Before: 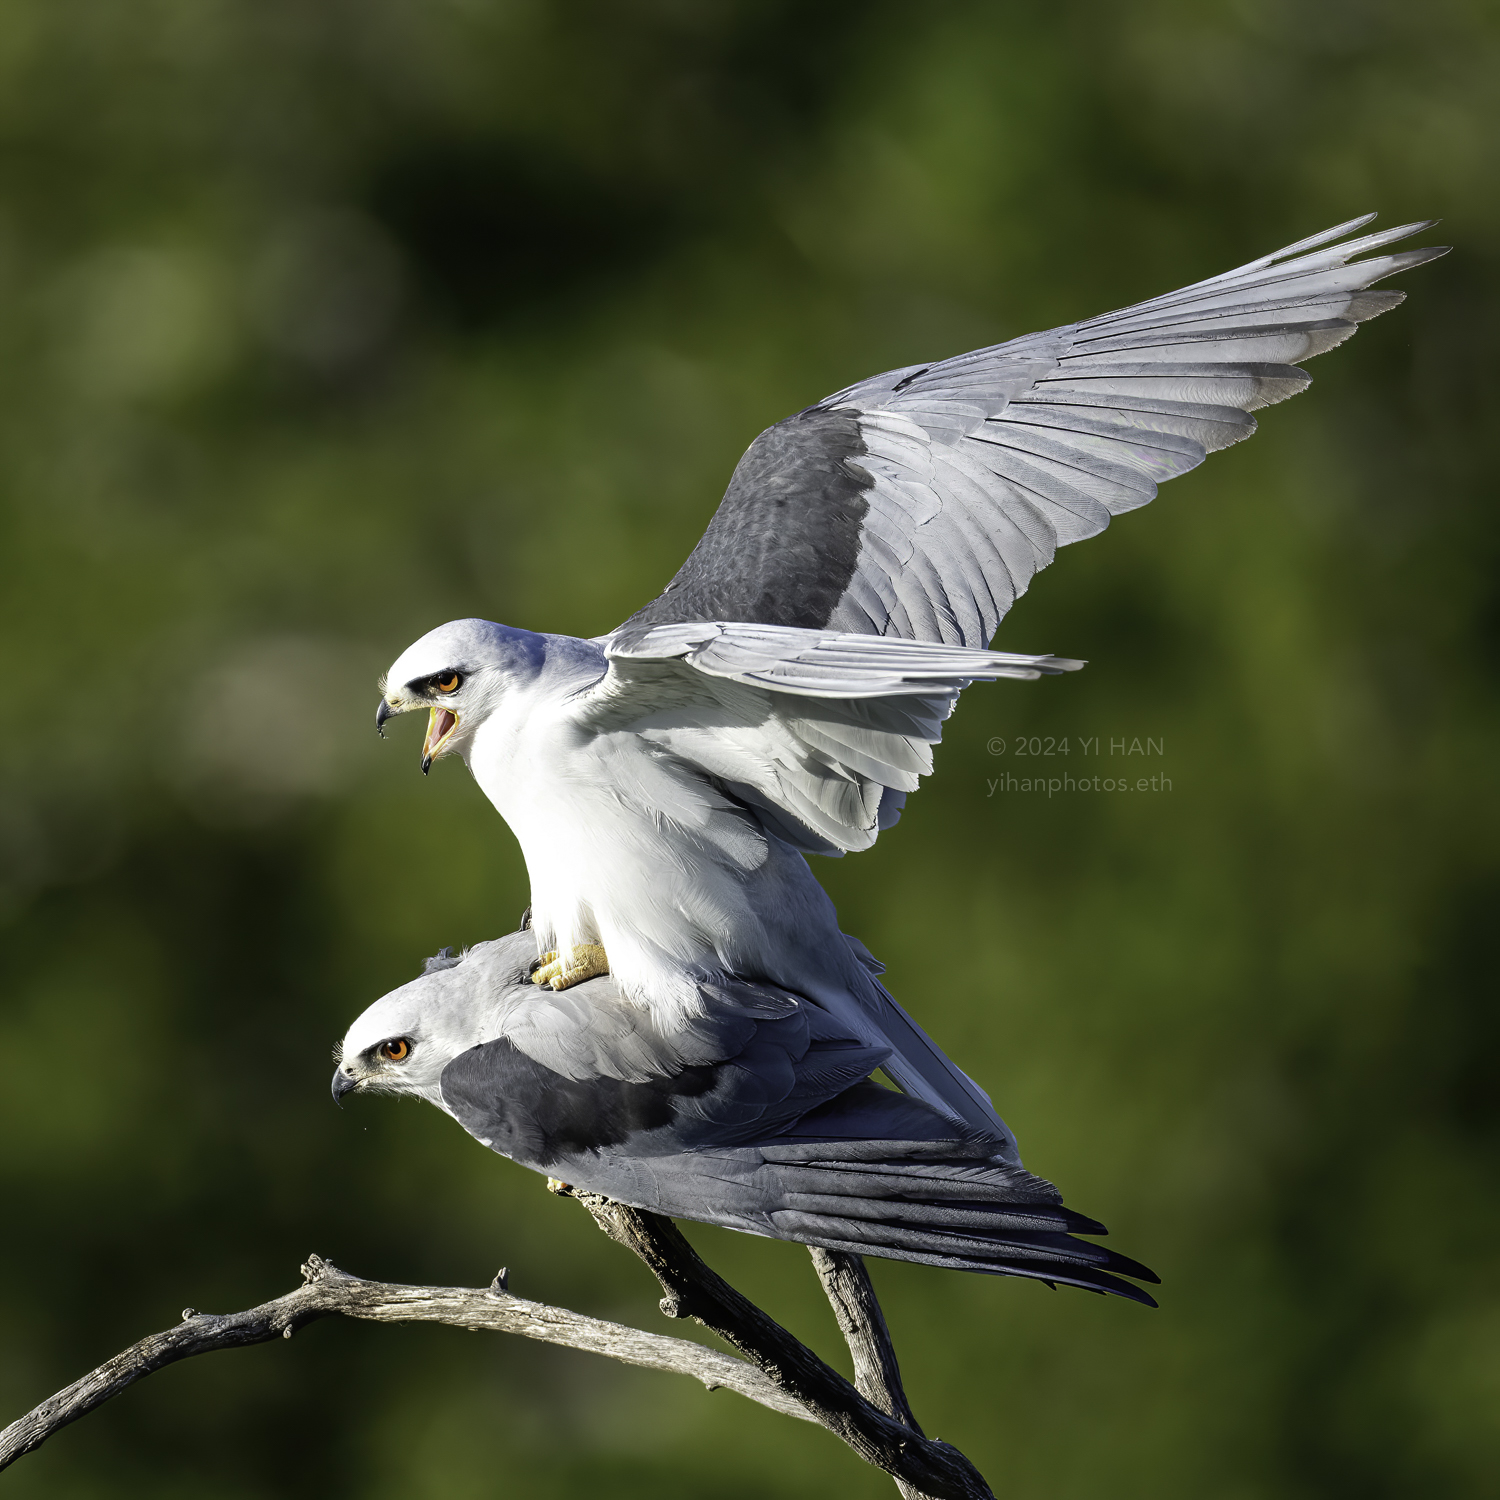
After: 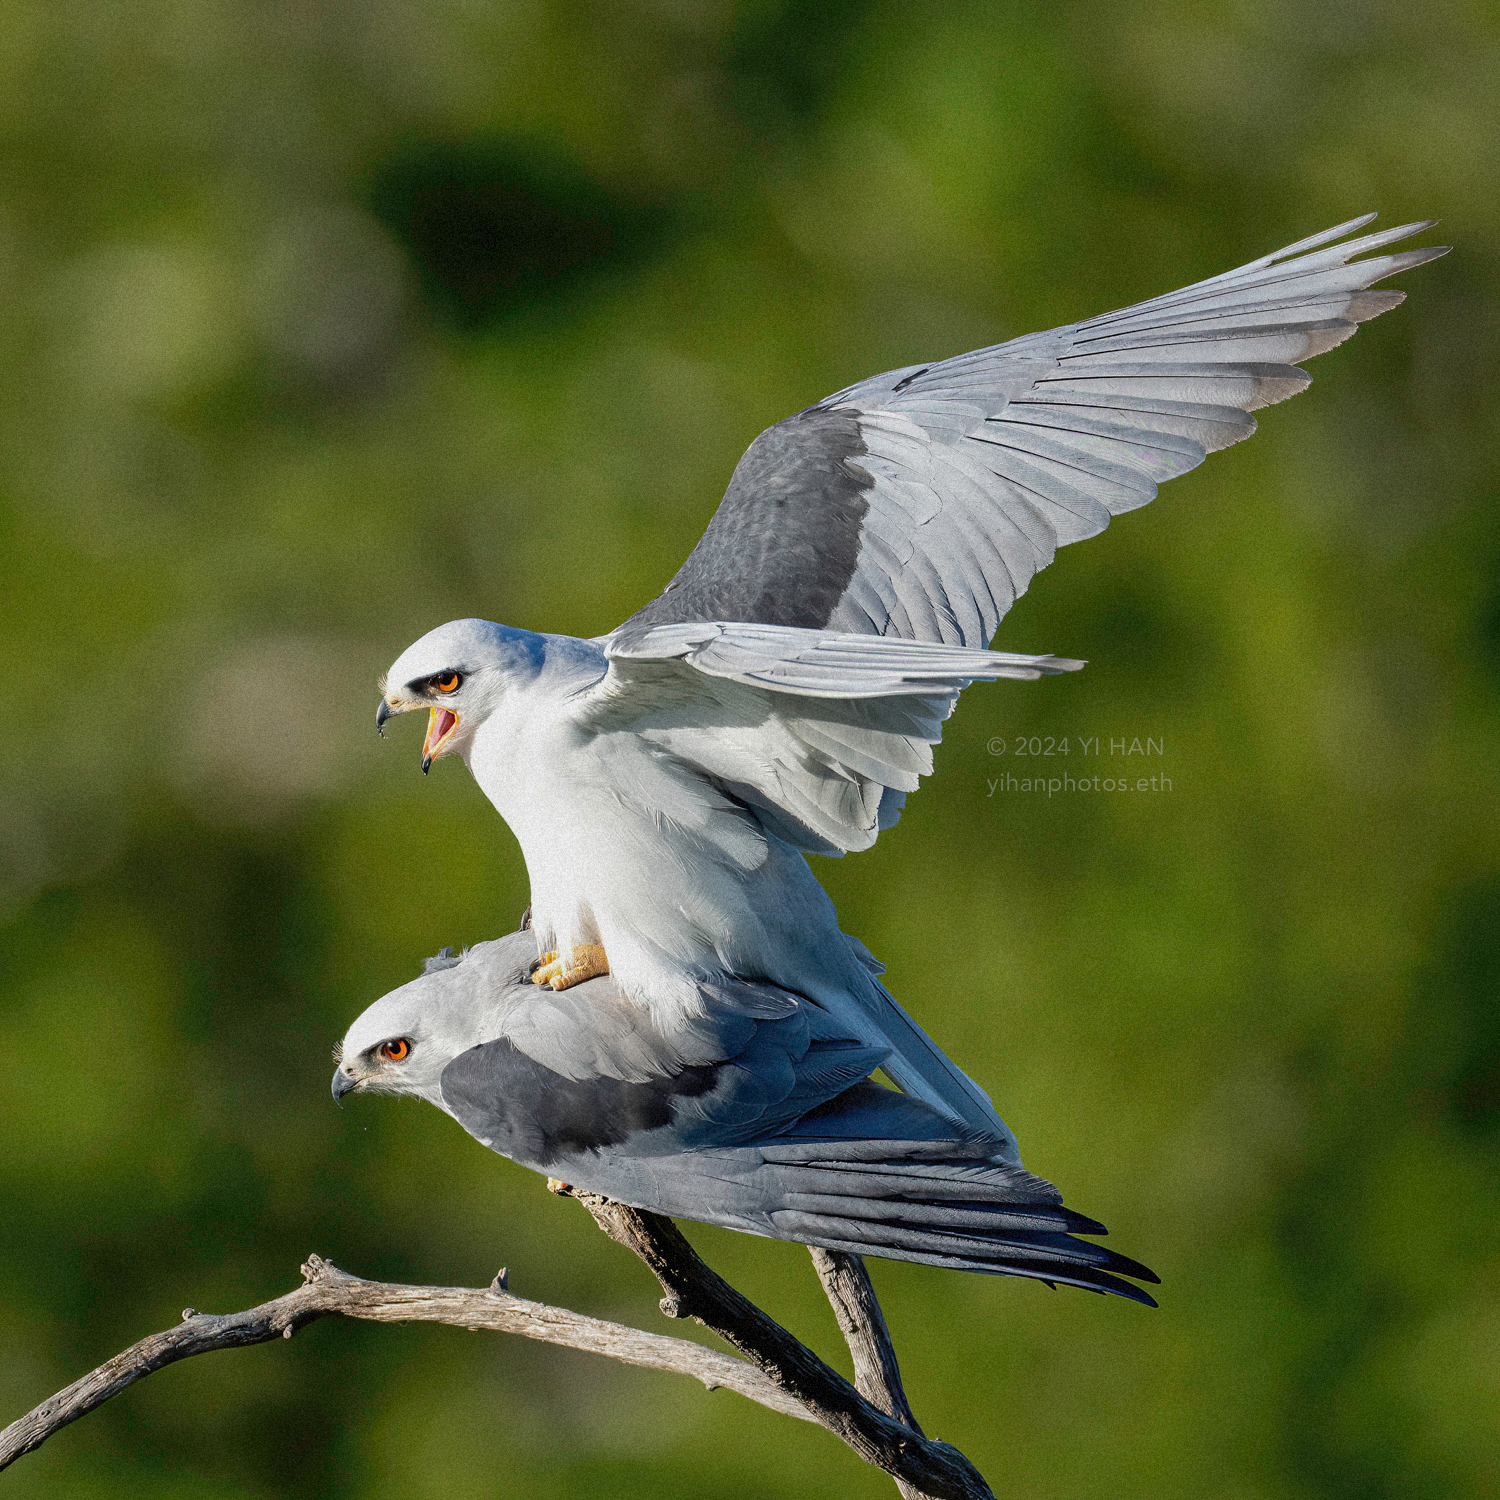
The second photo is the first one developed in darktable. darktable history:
grain: mid-tones bias 0%
shadows and highlights: on, module defaults
exposure: exposure -0.21 EV, compensate highlight preservation false
